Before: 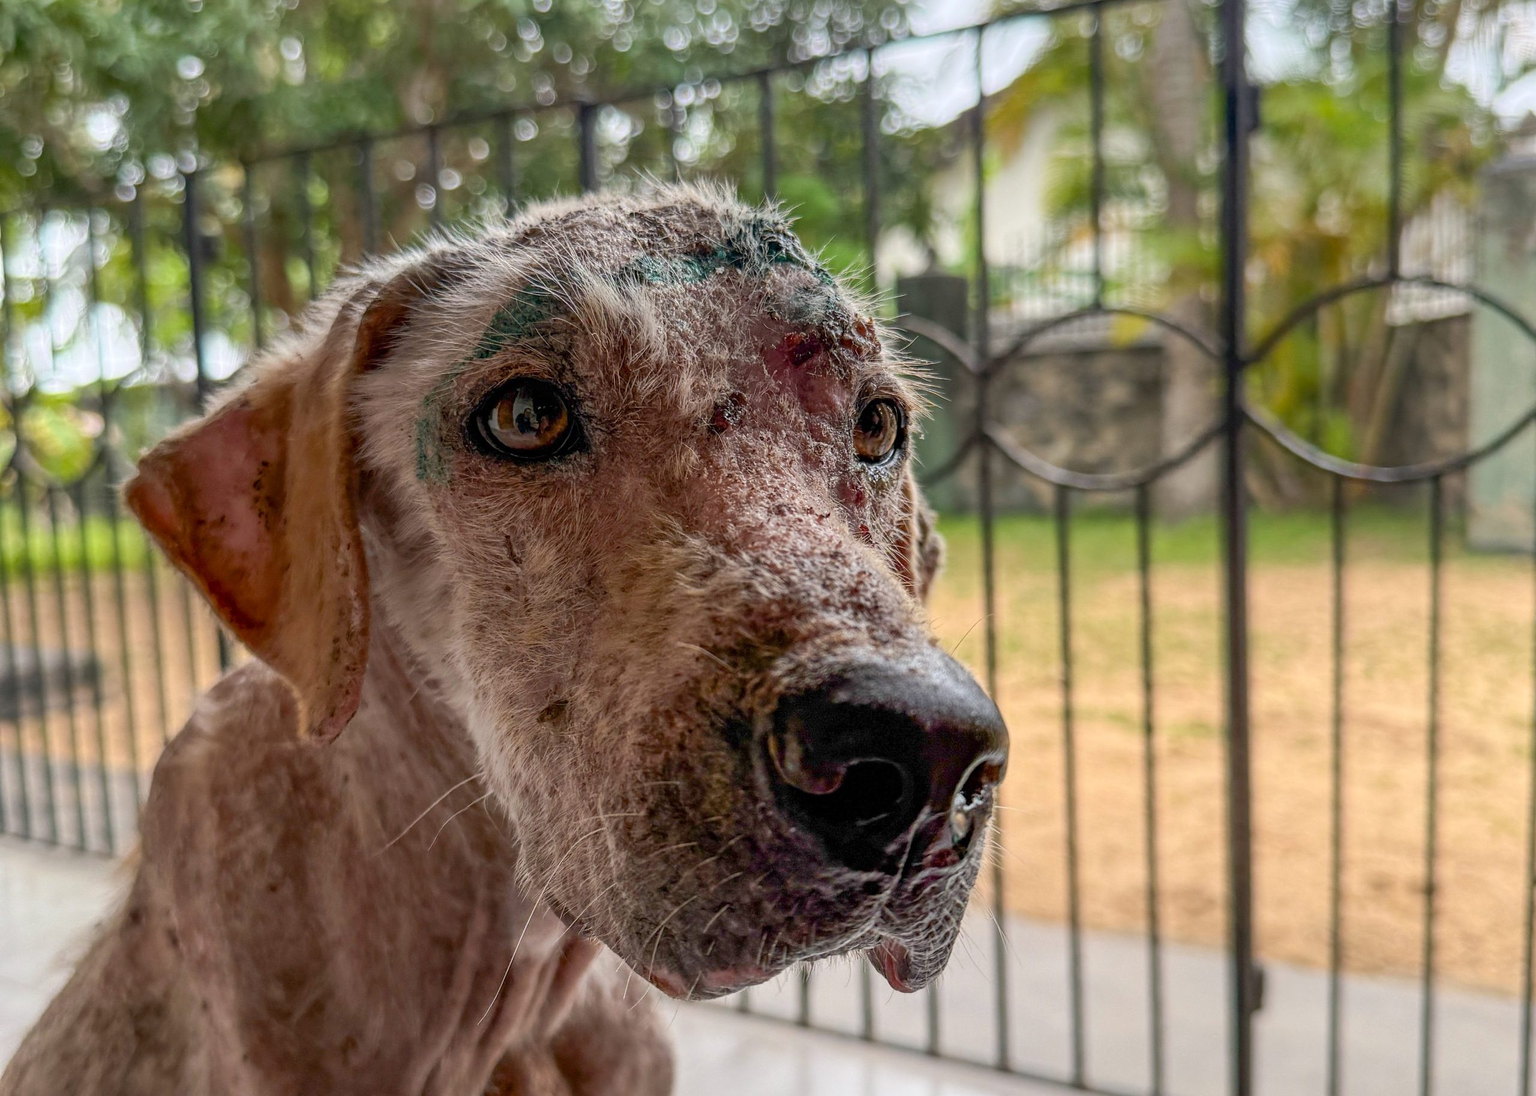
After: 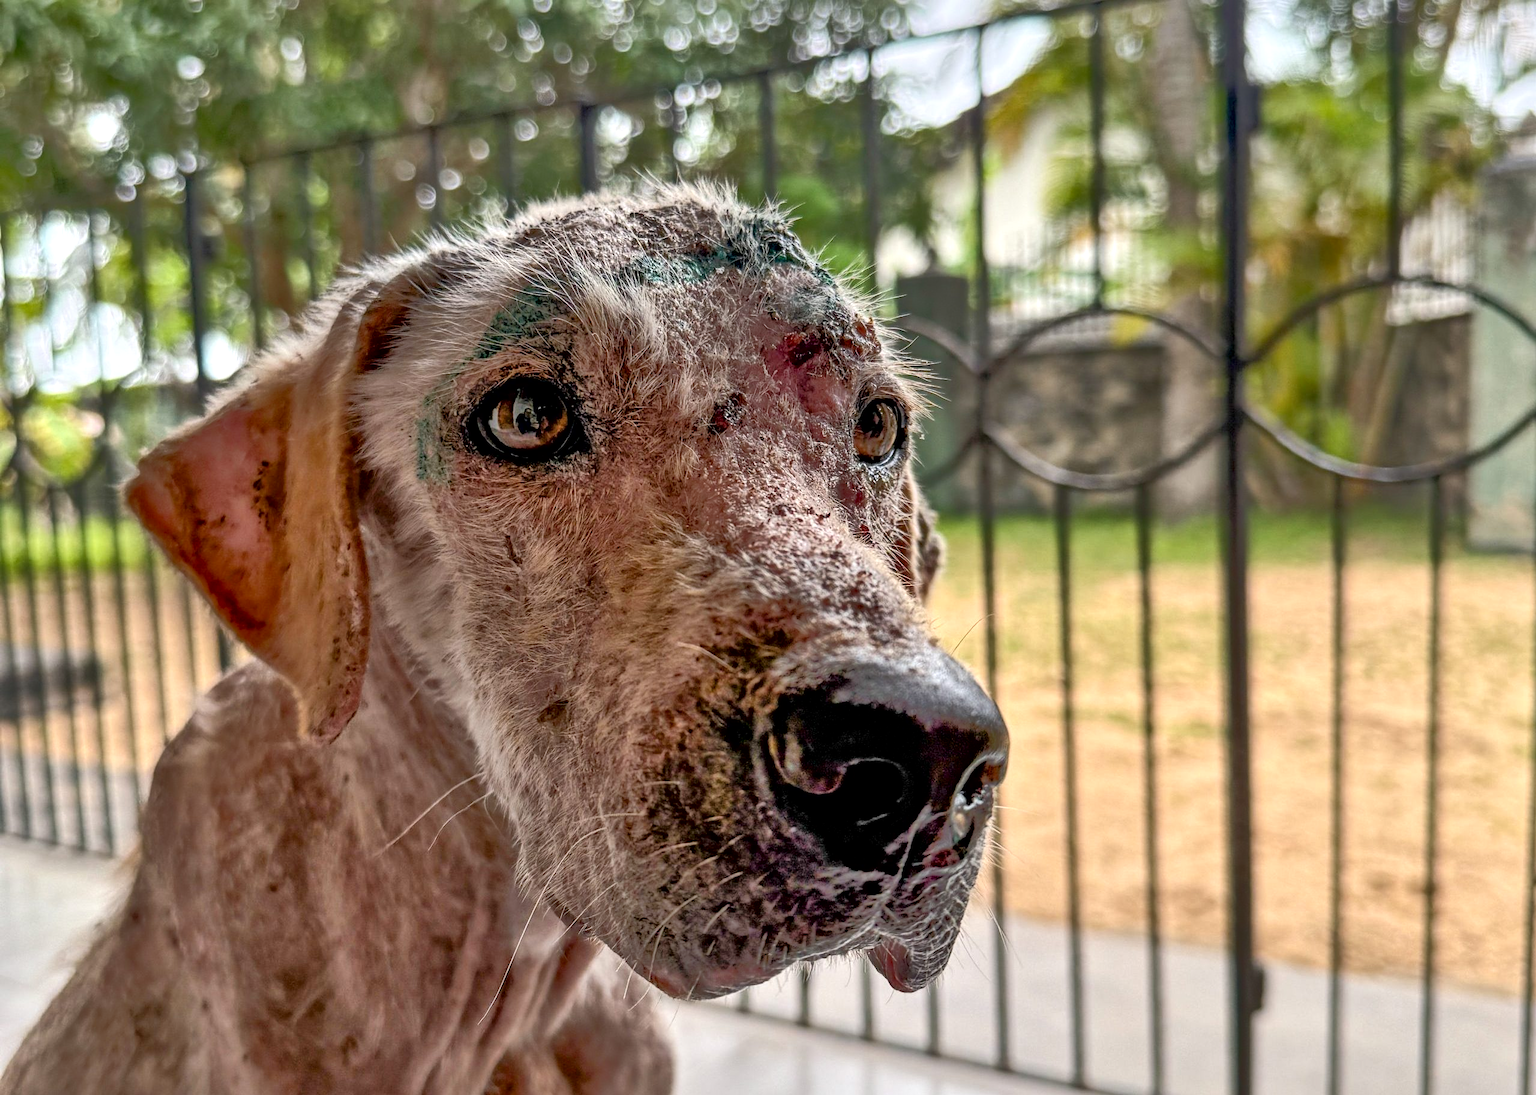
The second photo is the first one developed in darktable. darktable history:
tone equalizer: -8 EV -0.495 EV, -7 EV -0.338 EV, -6 EV -0.068 EV, -5 EV 0.386 EV, -4 EV 0.959 EV, -3 EV 0.803 EV, -2 EV -0.006 EV, -1 EV 0.142 EV, +0 EV -0.007 EV
local contrast: mode bilateral grid, contrast 24, coarseness 60, detail 152%, midtone range 0.2
exposure: black level correction 0.001, compensate exposure bias true, compensate highlight preservation false
